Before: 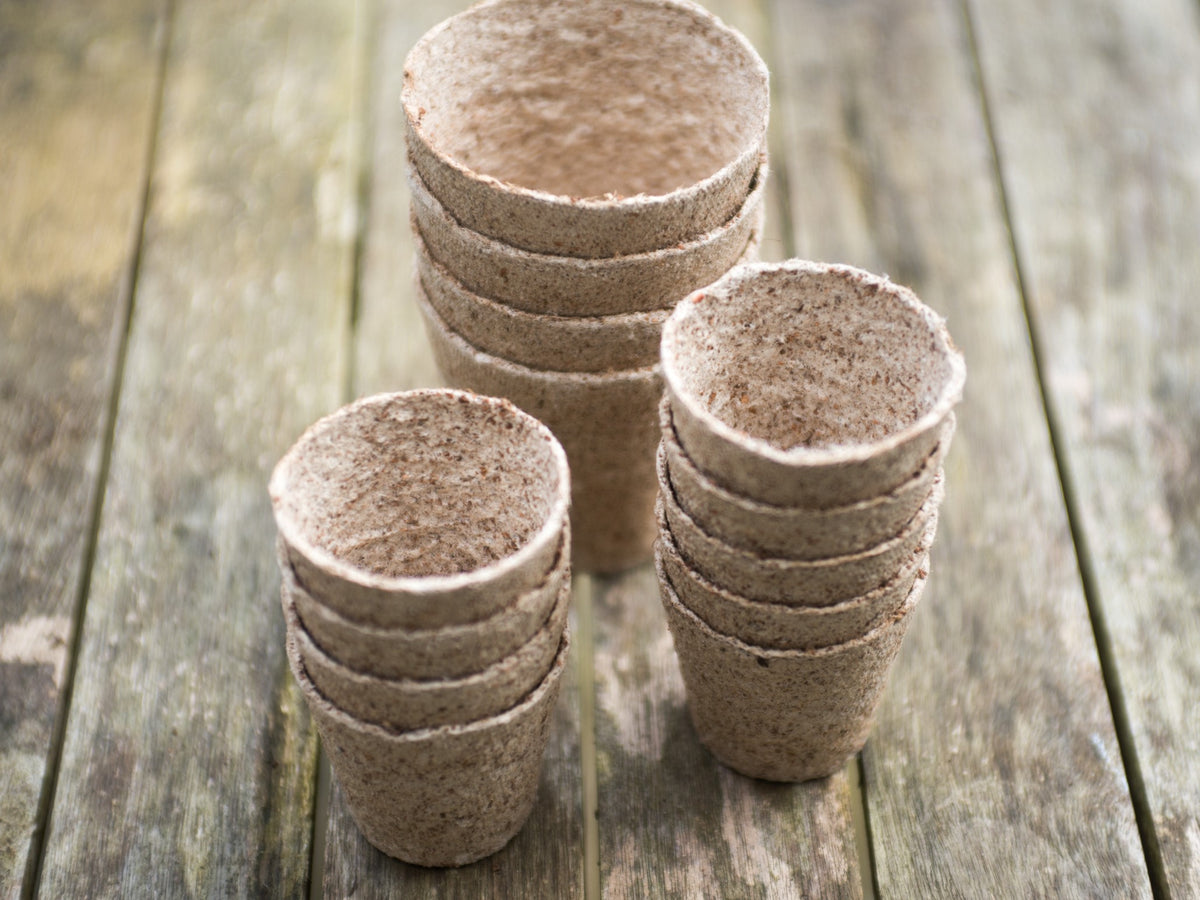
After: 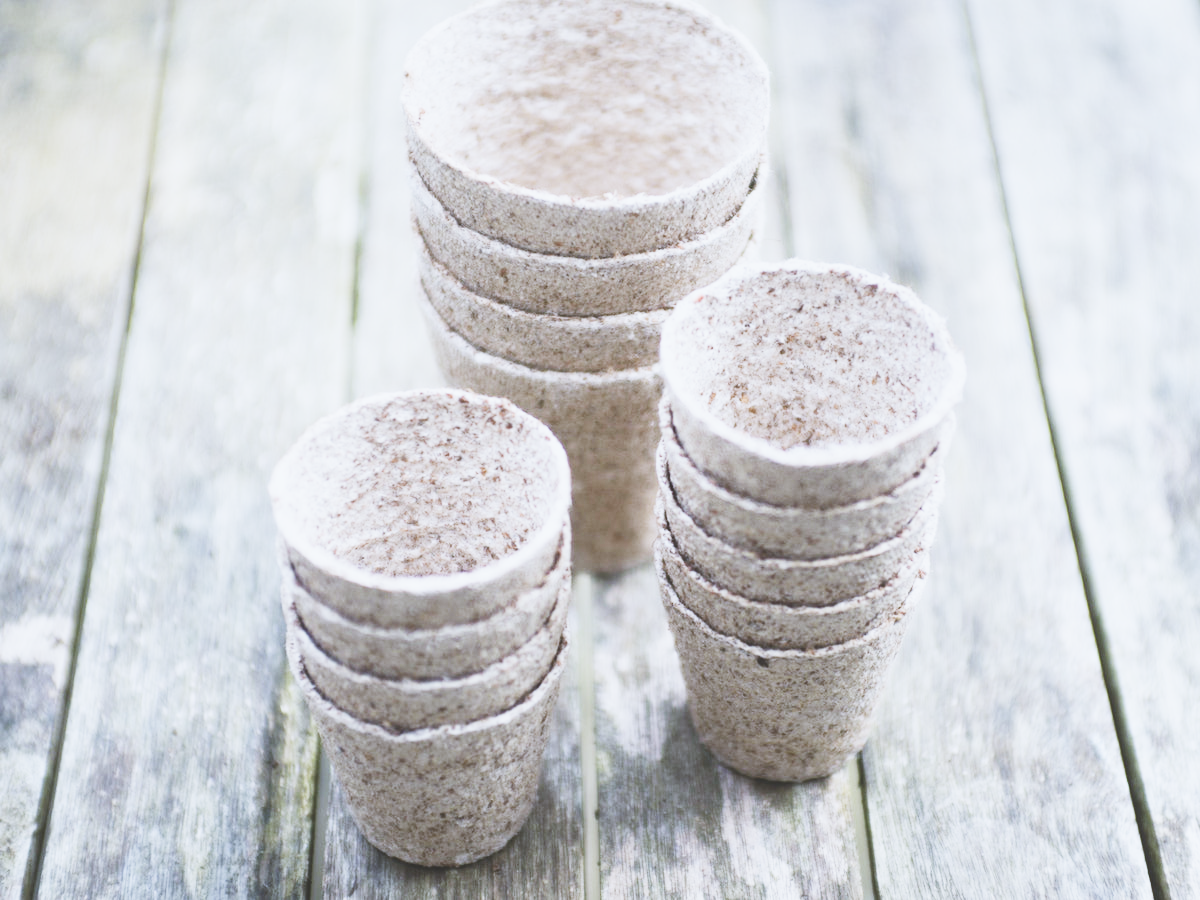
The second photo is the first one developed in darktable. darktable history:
white balance: red 0.871, blue 1.249
rotate and perspective: automatic cropping off
sigmoid: contrast 1.8, skew -0.2, preserve hue 0%, red attenuation 0.1, red rotation 0.035, green attenuation 0.1, green rotation -0.017, blue attenuation 0.15, blue rotation -0.052, base primaries Rec2020
exposure: black level correction -0.023, exposure 1.397 EV, compensate highlight preservation false
